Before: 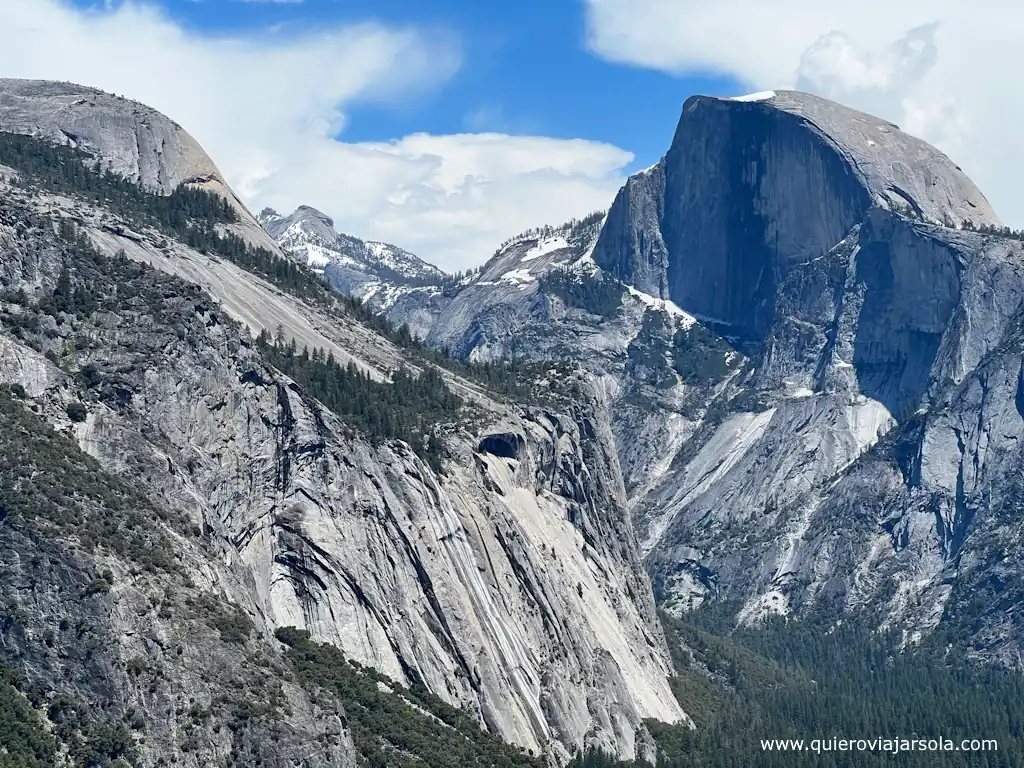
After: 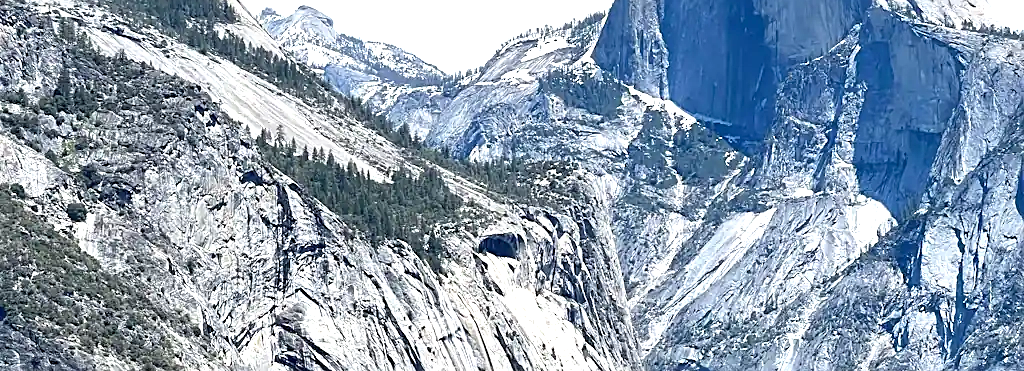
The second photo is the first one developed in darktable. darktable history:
sharpen: on, module defaults
crop and rotate: top 26.056%, bottom 25.543%
exposure: exposure 1 EV, compensate highlight preservation false
